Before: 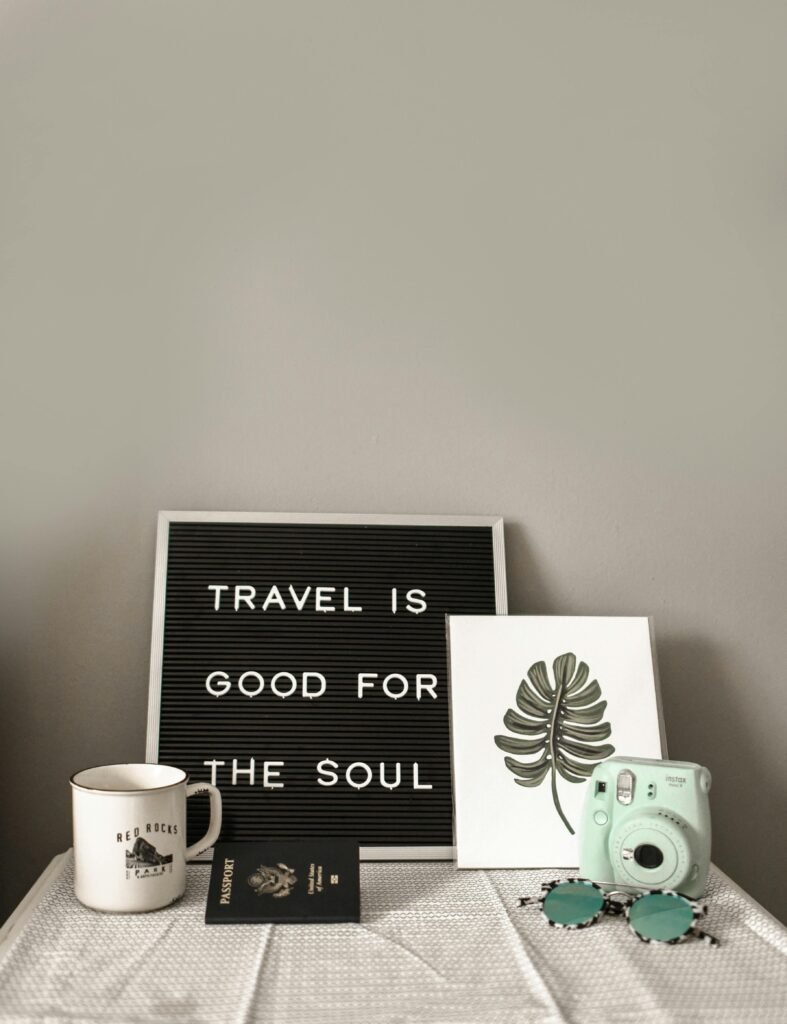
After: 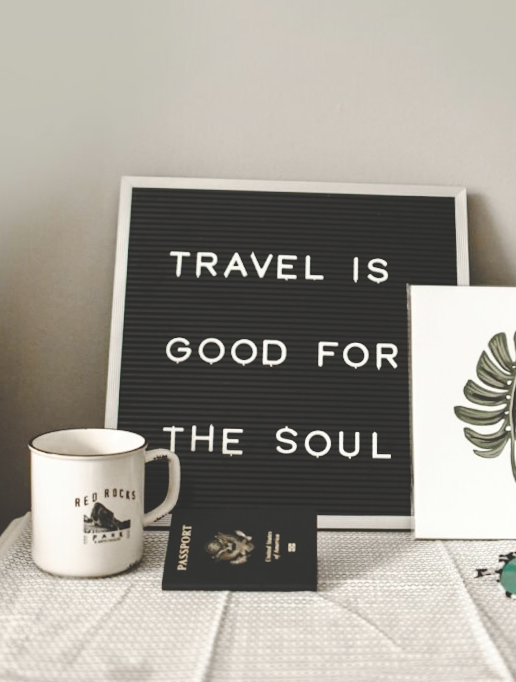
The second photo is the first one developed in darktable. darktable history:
base curve: curves: ch0 [(0, 0.024) (0.055, 0.065) (0.121, 0.166) (0.236, 0.319) (0.693, 0.726) (1, 1)], preserve colors none
shadows and highlights: shadows -0.505, highlights 38.38, highlights color adjustment 53.08%
crop and rotate: angle -0.88°, left 3.898%, top 32.04%, right 29.2%
